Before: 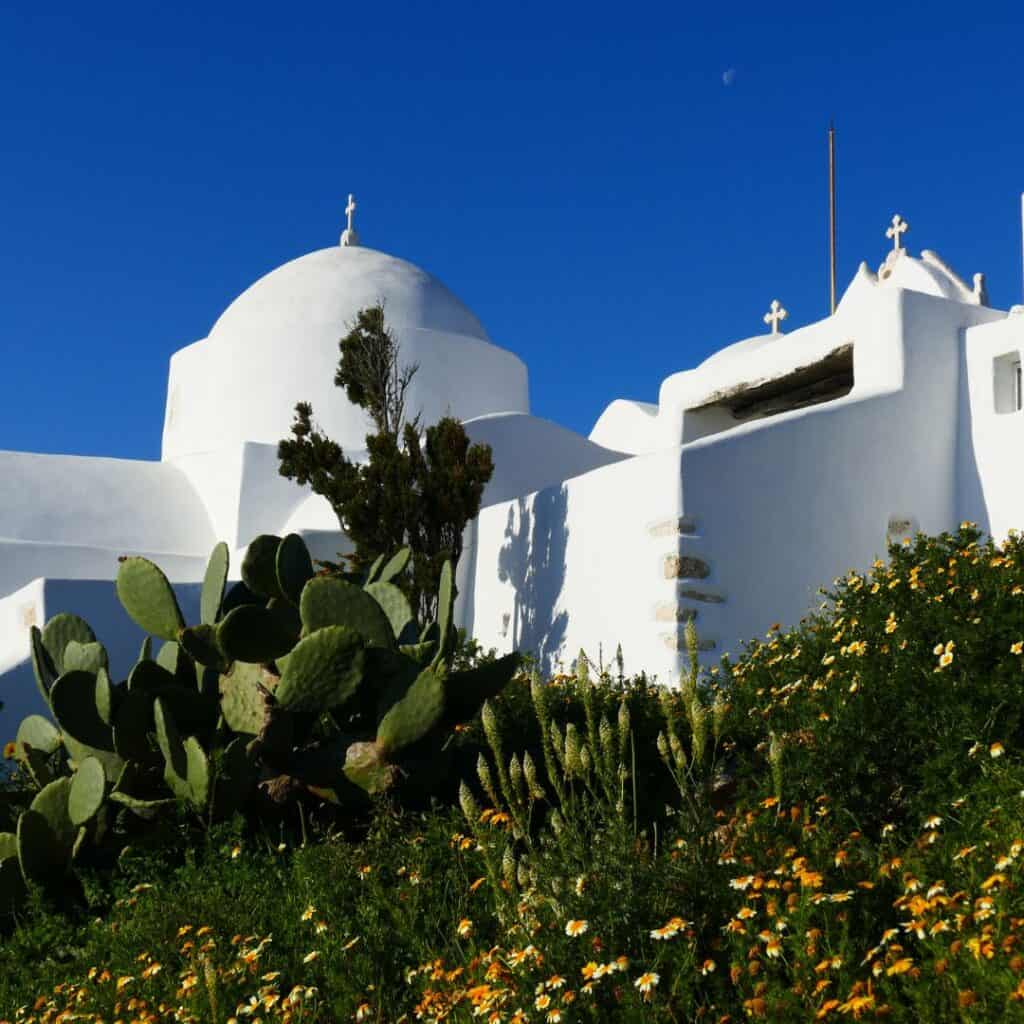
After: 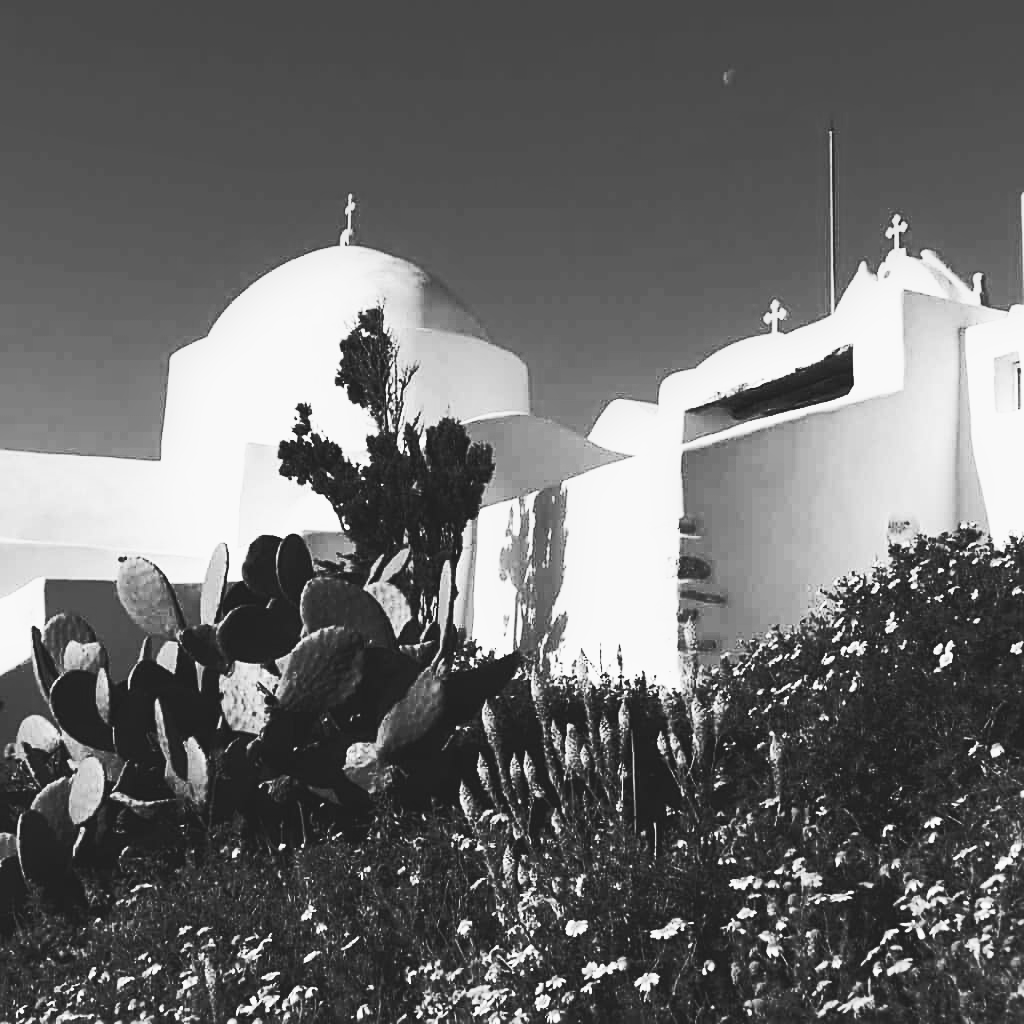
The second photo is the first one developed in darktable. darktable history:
color correction: highlights a* 0.207, highlights b* 2.7, shadows a* -0.874, shadows b* -4.78
monochrome: a 32, b 64, size 2.3
base curve: curves: ch0 [(0, 0.015) (0.085, 0.116) (0.134, 0.298) (0.19, 0.545) (0.296, 0.764) (0.599, 0.982) (1, 1)], preserve colors none
vibrance: on, module defaults
sharpen: amount 0.55
